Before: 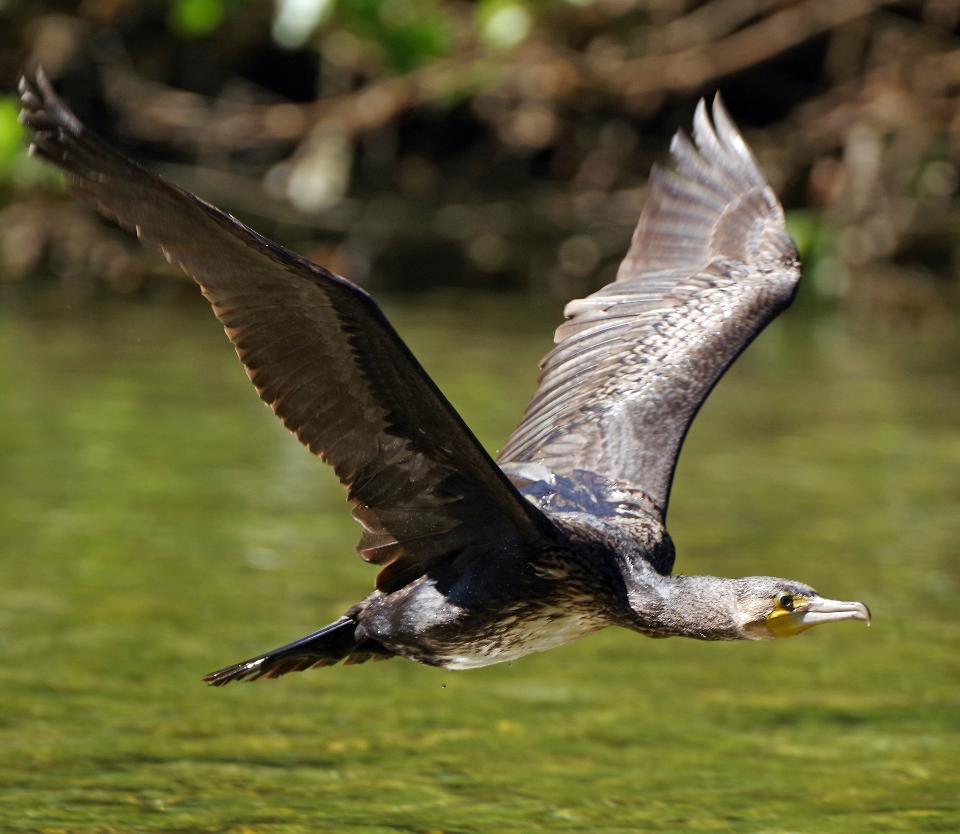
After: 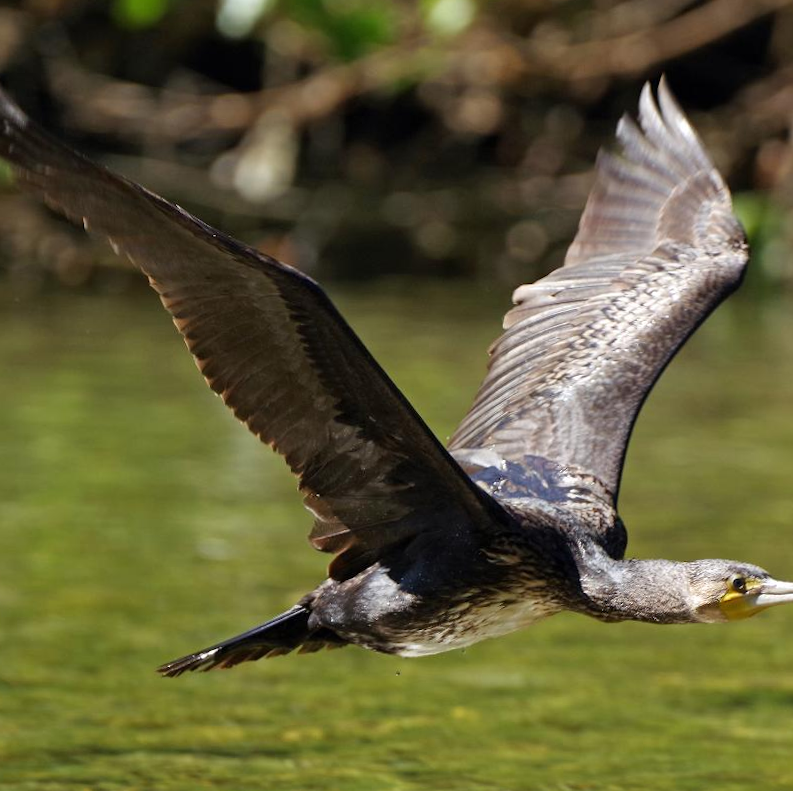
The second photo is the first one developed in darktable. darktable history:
crop and rotate: angle 0.845°, left 4.476%, top 0.763%, right 11.516%, bottom 2.679%
